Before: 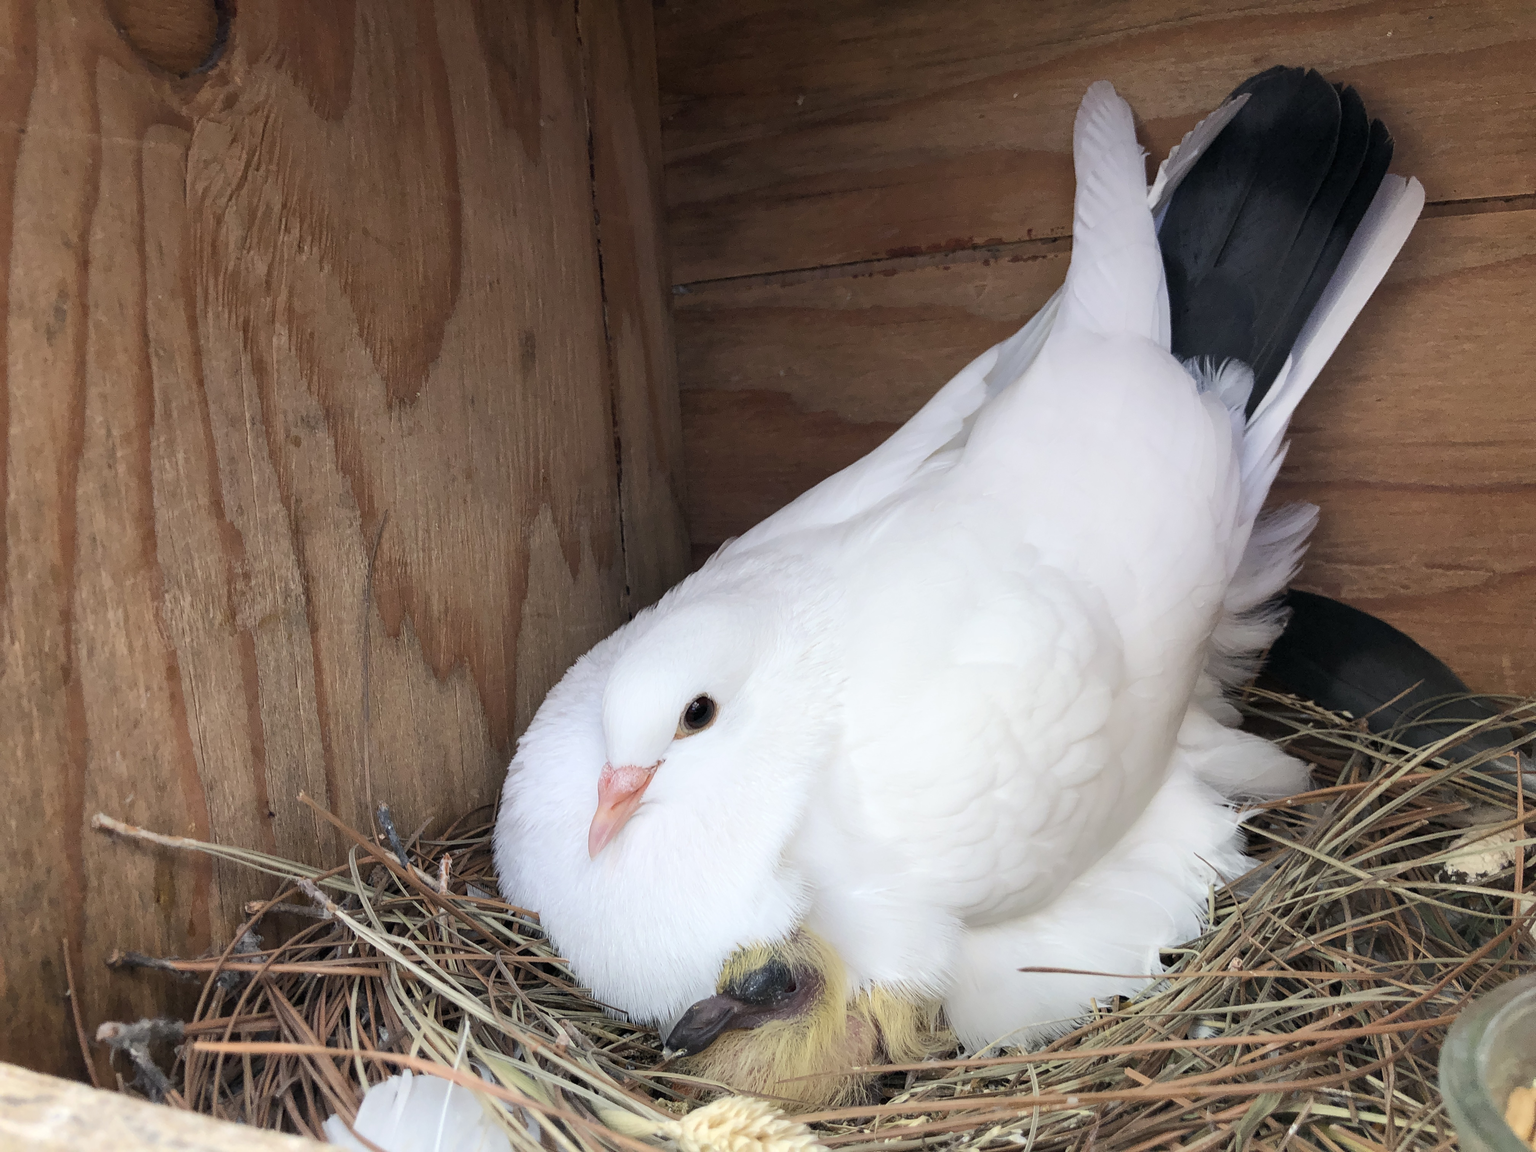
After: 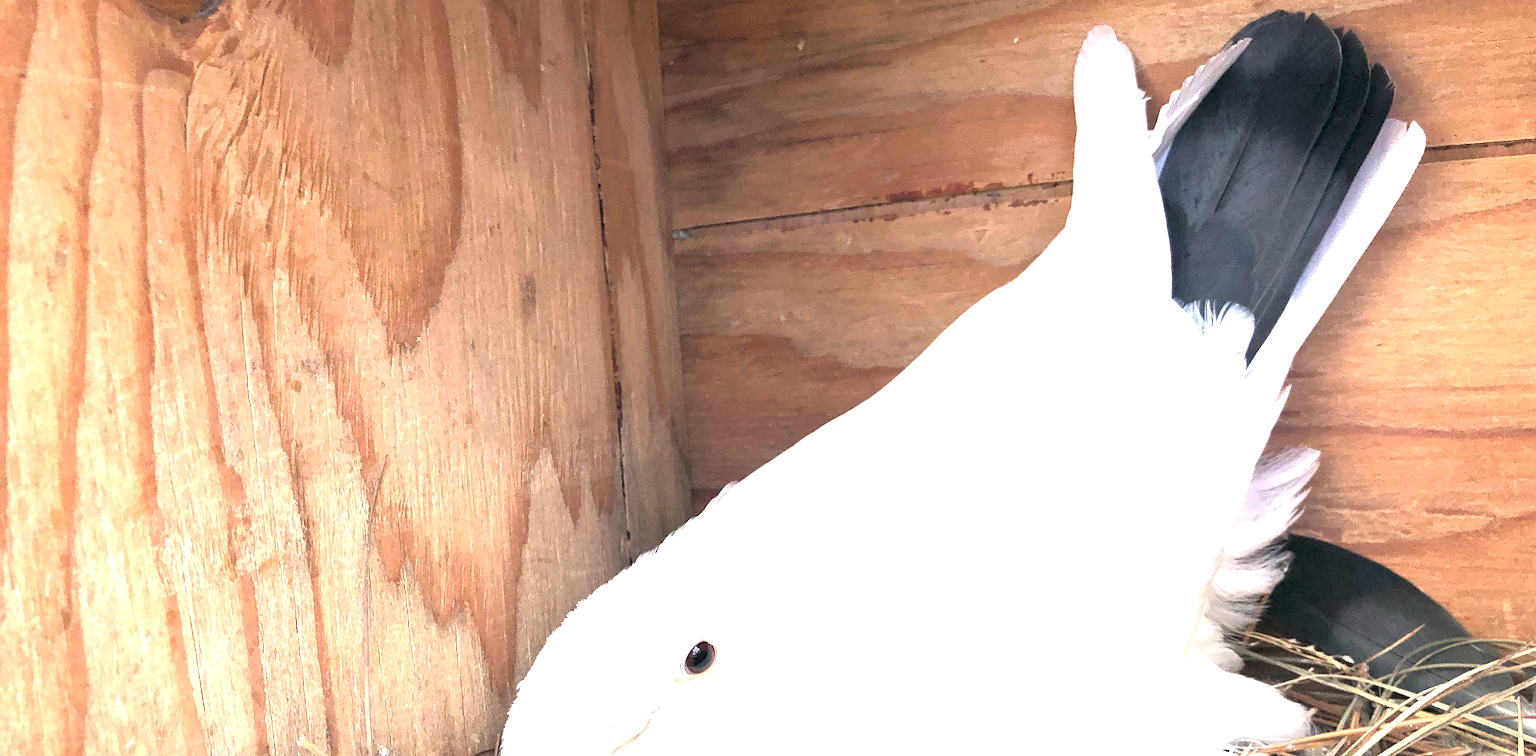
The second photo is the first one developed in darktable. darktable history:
exposure: exposure 2.25 EV, compensate highlight preservation false
crop and rotate: top 4.848%, bottom 29.503%
